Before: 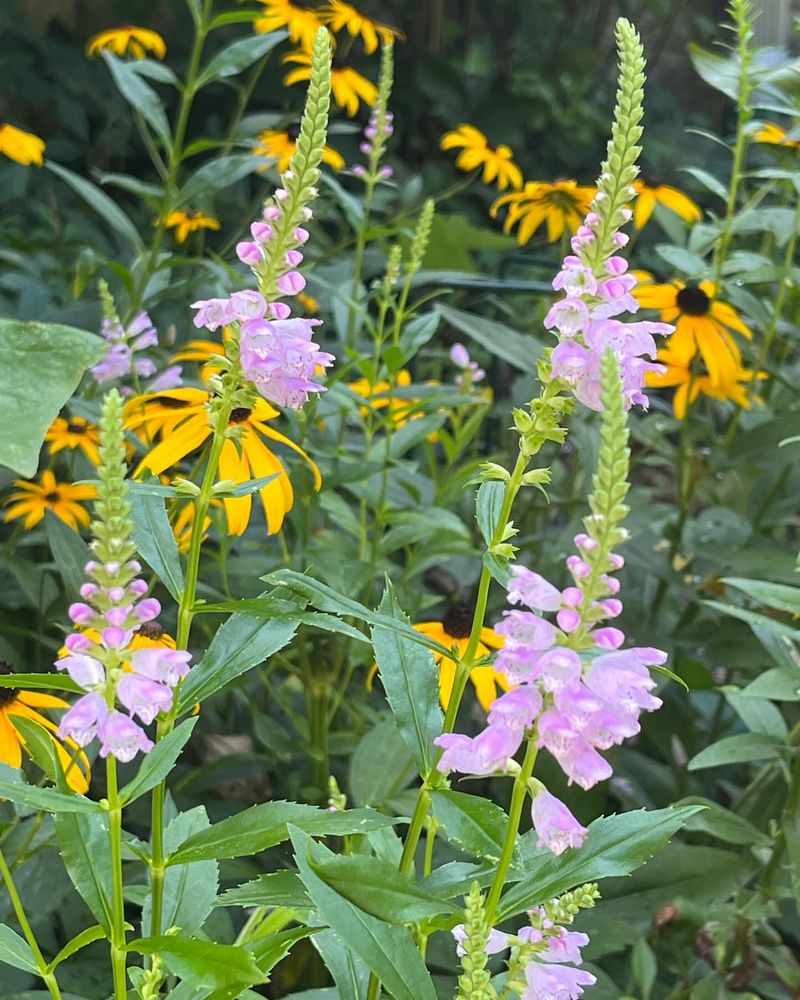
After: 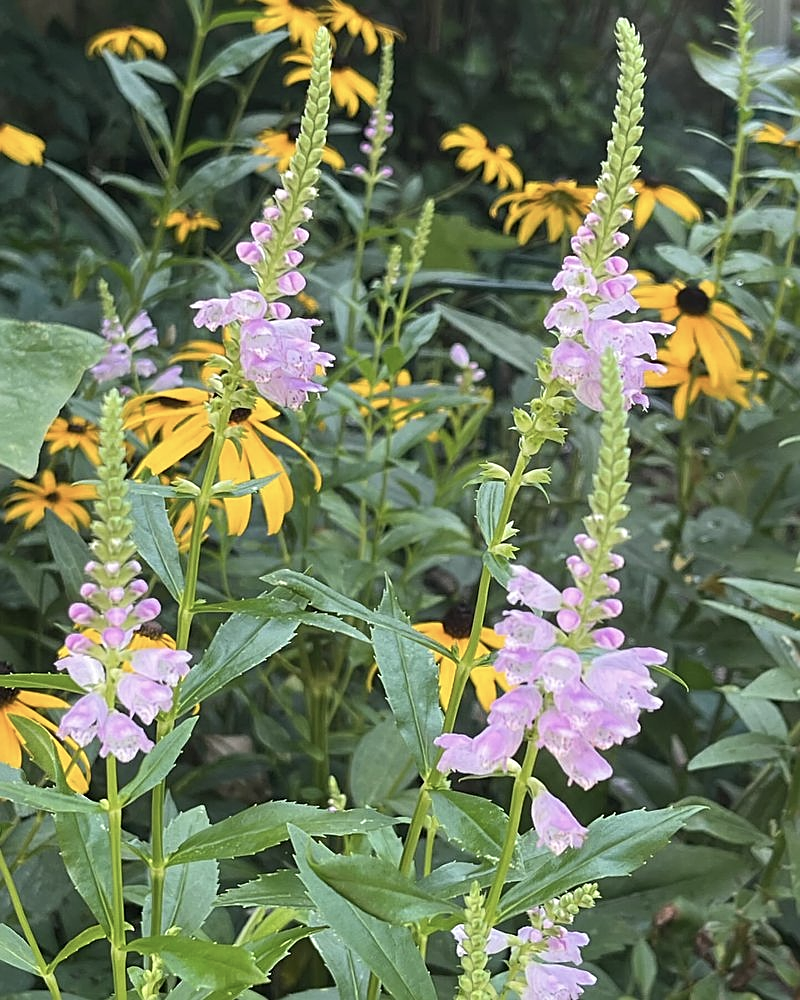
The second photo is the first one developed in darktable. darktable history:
sharpen: on, module defaults
contrast brightness saturation: contrast 0.06, brightness -0.008, saturation -0.232
